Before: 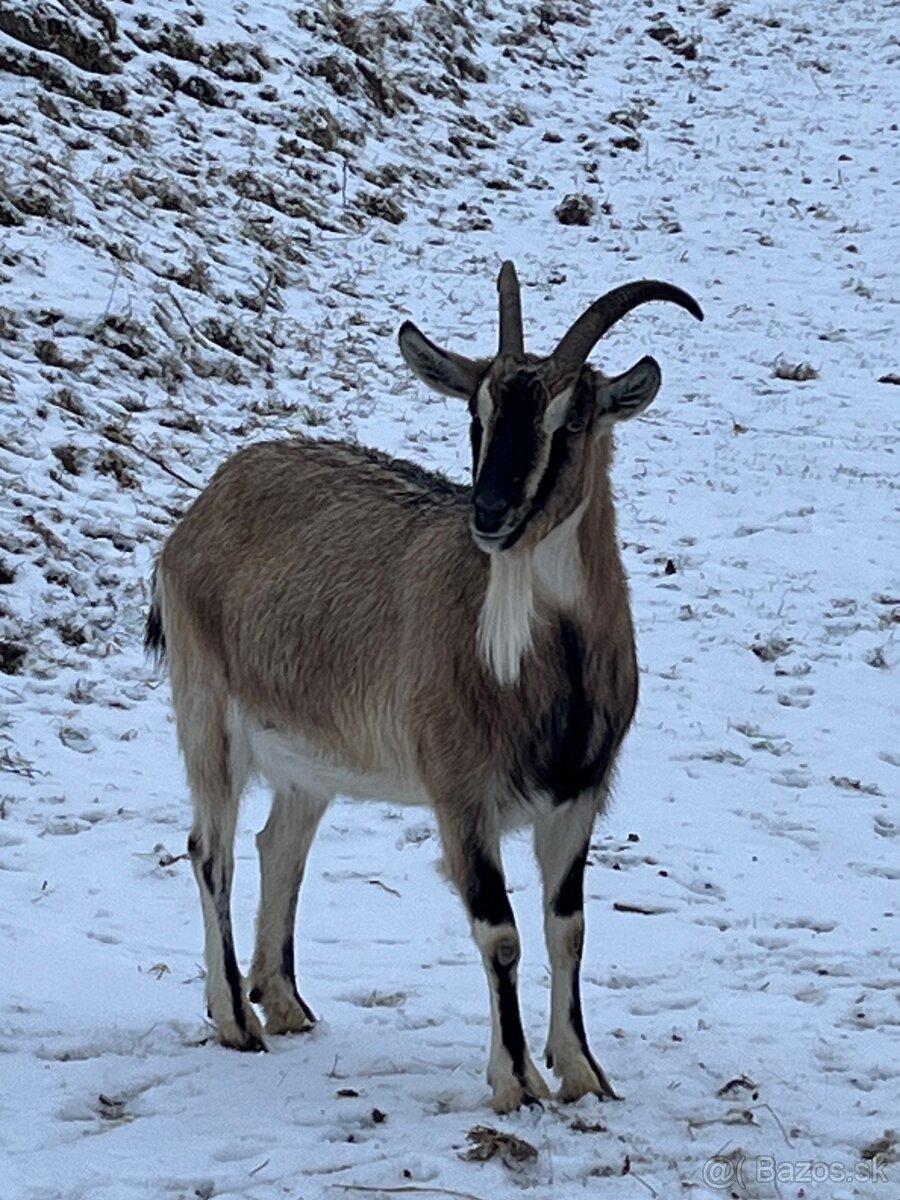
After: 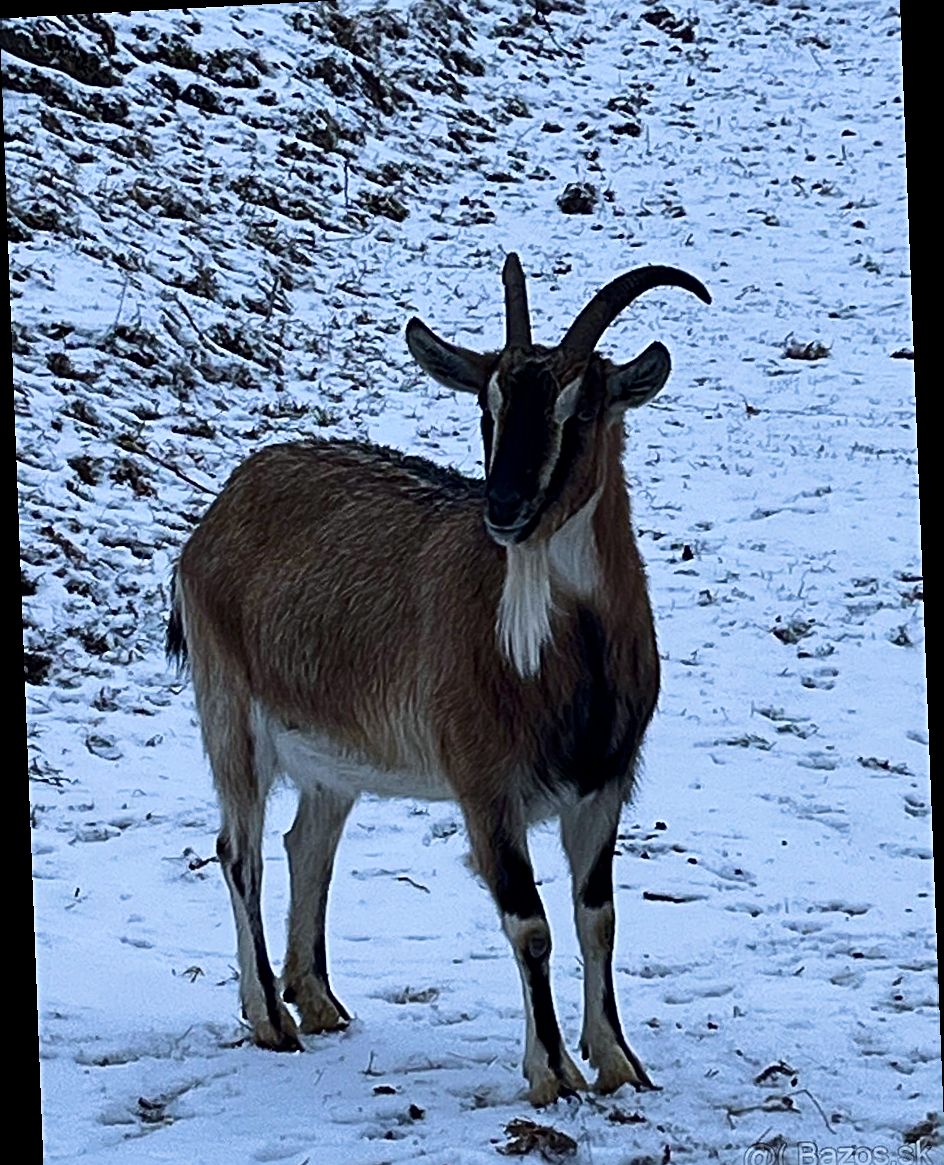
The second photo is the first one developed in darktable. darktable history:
sharpen: radius 2.543, amount 0.636
crop and rotate: top 2.479%, bottom 3.018%
contrast brightness saturation: contrast 0.28
velvia: strength 45%
rotate and perspective: rotation -2.22°, lens shift (horizontal) -0.022, automatic cropping off
white balance: red 0.967, blue 1.049
exposure: exposure -0.36 EV, compensate highlight preservation false
